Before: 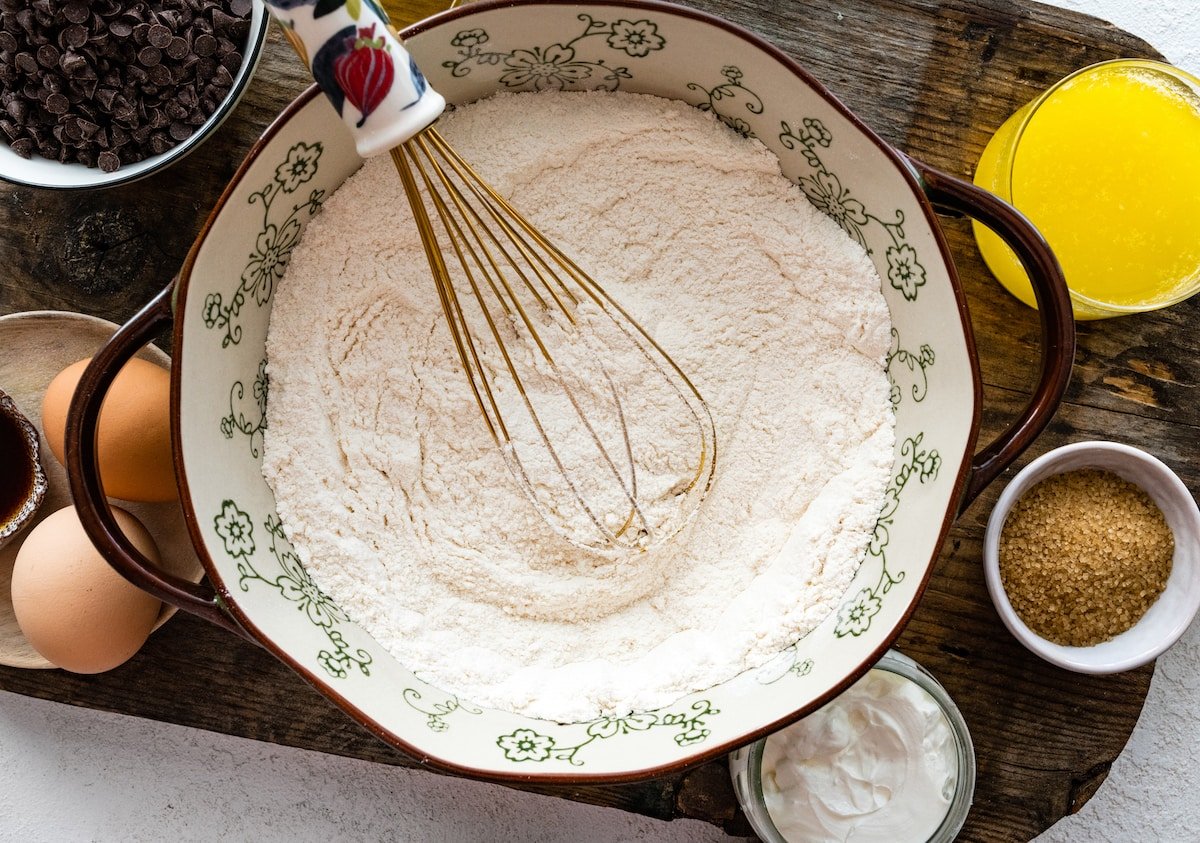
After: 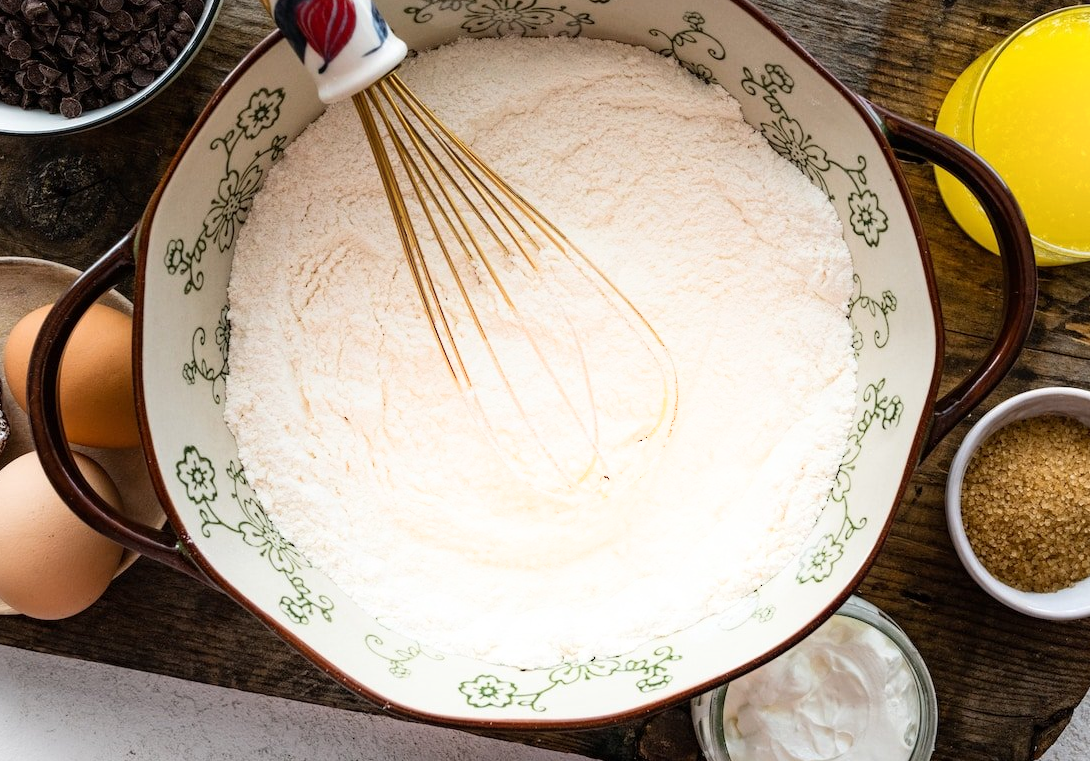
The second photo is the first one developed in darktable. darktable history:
shadows and highlights: shadows -22.05, highlights 98.22, soften with gaussian
crop: left 3.182%, top 6.514%, right 5.95%, bottom 3.184%
